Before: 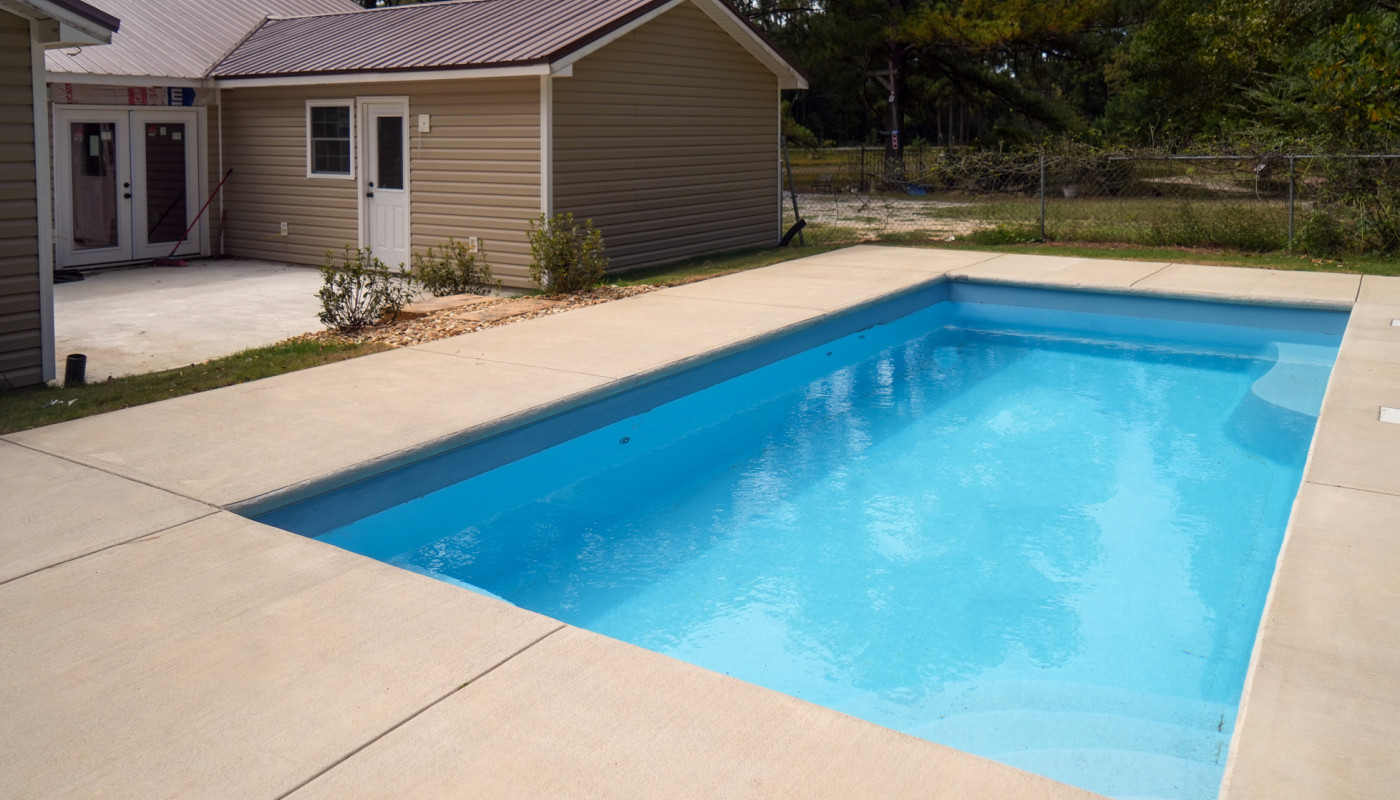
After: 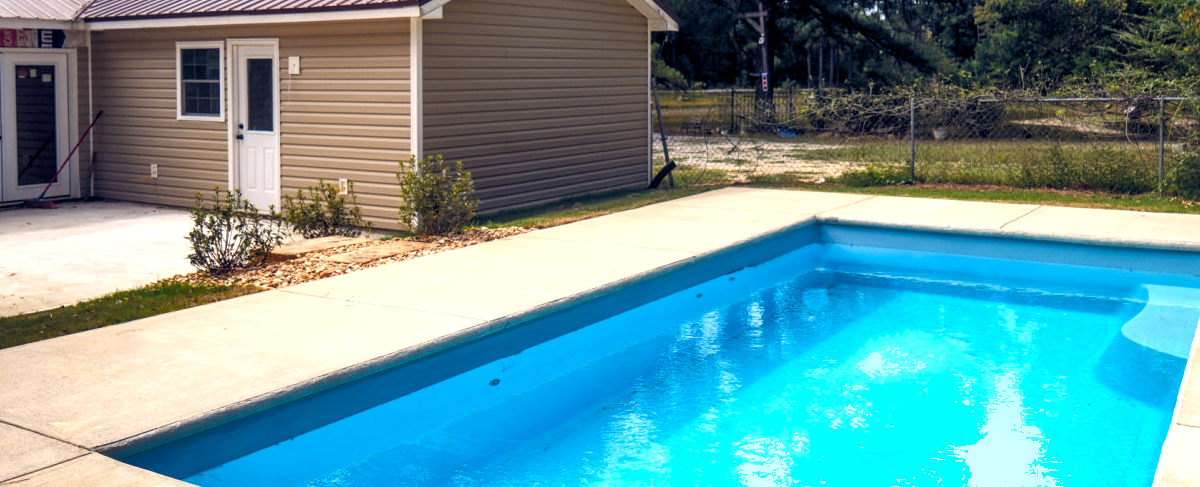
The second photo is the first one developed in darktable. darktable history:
color balance rgb: global offset › chroma 0.101%, global offset › hue 253.23°, perceptual saturation grading › global saturation 20%, perceptual saturation grading › highlights -25.371%, perceptual saturation grading › shadows 24.244%, perceptual brilliance grading › highlights 10.243%, perceptual brilliance grading › mid-tones 5.281%, global vibrance 20%
crop and rotate: left 9.349%, top 7.26%, right 4.898%, bottom 31.777%
tone equalizer: -8 EV -0.383 EV, -7 EV -0.384 EV, -6 EV -0.356 EV, -5 EV -0.219 EV, -3 EV 0.202 EV, -2 EV 0.355 EV, -1 EV 0.364 EV, +0 EV 0.431 EV, edges refinement/feathering 500, mask exposure compensation -1.57 EV, preserve details no
shadows and highlights: soften with gaussian
local contrast: detail 130%
contrast brightness saturation: brightness 0.148
